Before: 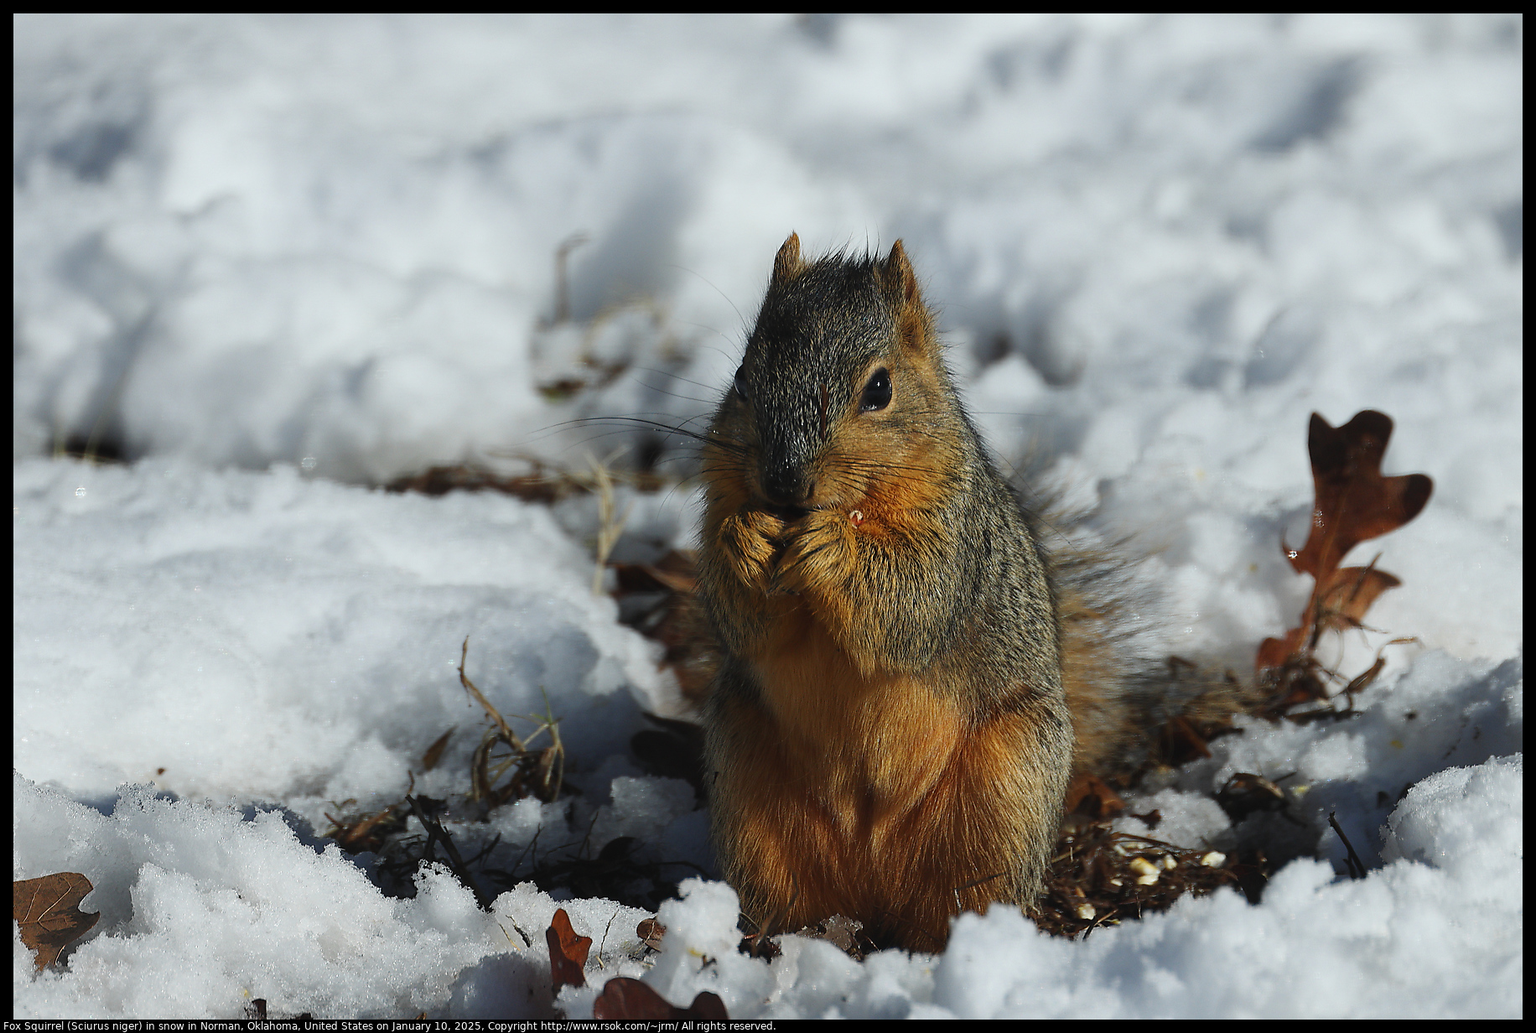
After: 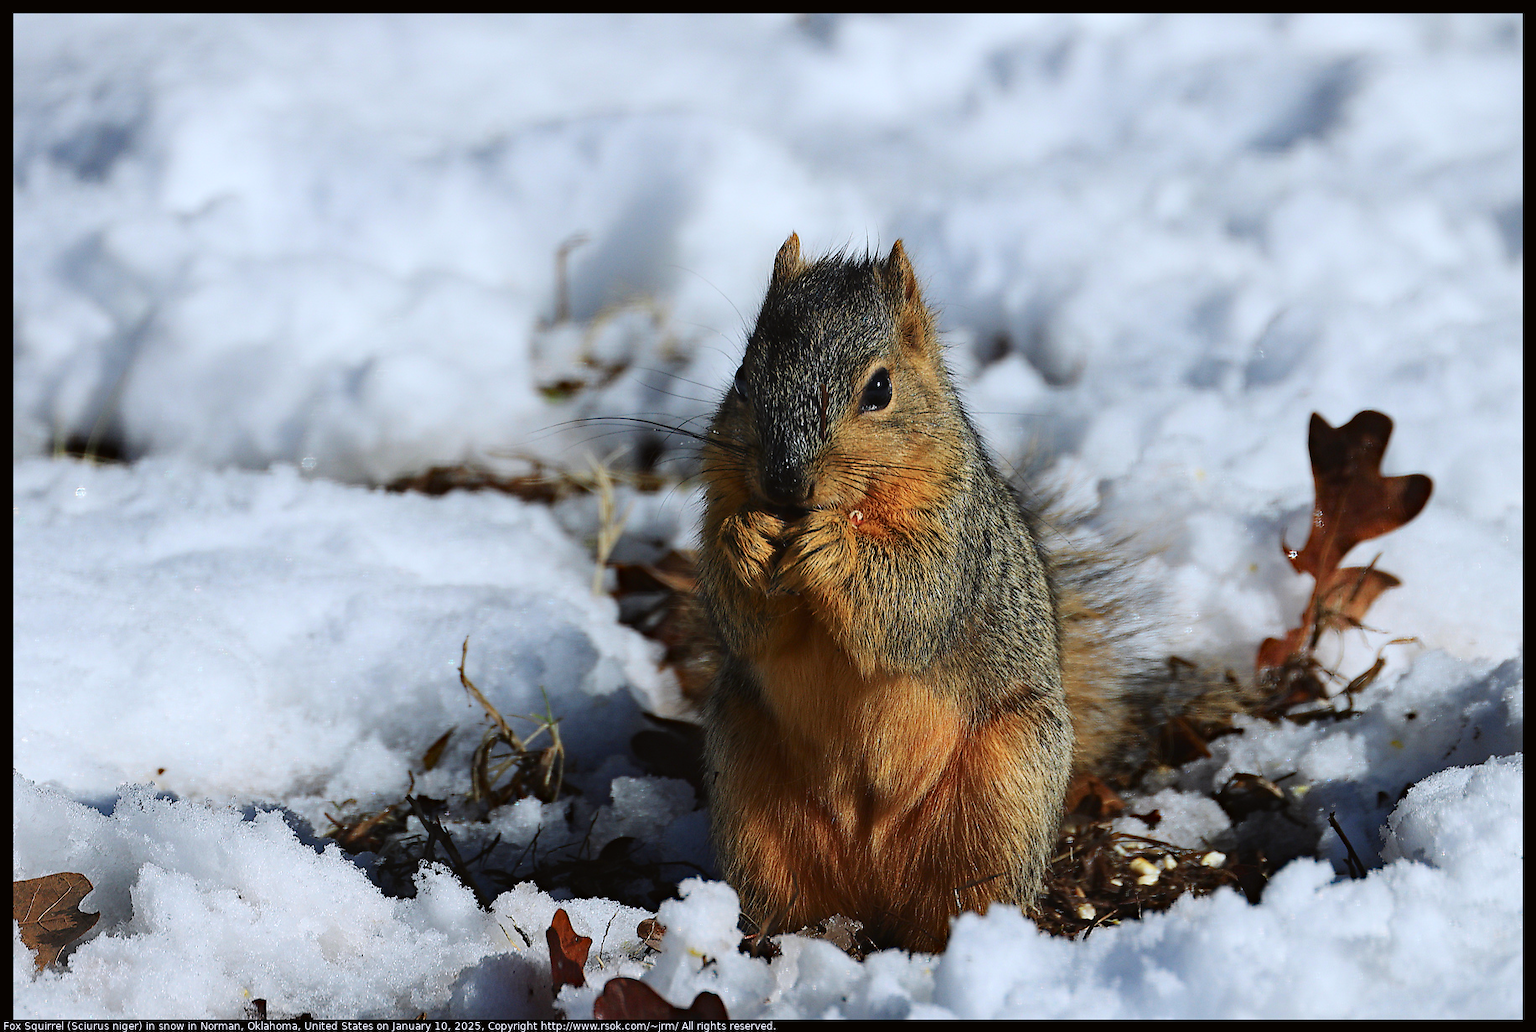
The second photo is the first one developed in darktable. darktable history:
tone curve: curves: ch0 [(0, 0.01) (0.052, 0.045) (0.136, 0.133) (0.29, 0.332) (0.453, 0.531) (0.676, 0.751) (0.89, 0.919) (1, 1)]; ch1 [(0, 0) (0.094, 0.081) (0.285, 0.299) (0.385, 0.403) (0.447, 0.429) (0.495, 0.496) (0.544, 0.552) (0.589, 0.612) (0.722, 0.728) (1, 1)]; ch2 [(0, 0) (0.257, 0.217) (0.43, 0.421) (0.498, 0.507) (0.531, 0.544) (0.56, 0.579) (0.625, 0.642) (1, 1)], color space Lab, independent channels, preserve colors none
color calibration: illuminant as shot in camera, x 0.358, y 0.373, temperature 4628.91 K
haze removal: compatibility mode true, adaptive false
